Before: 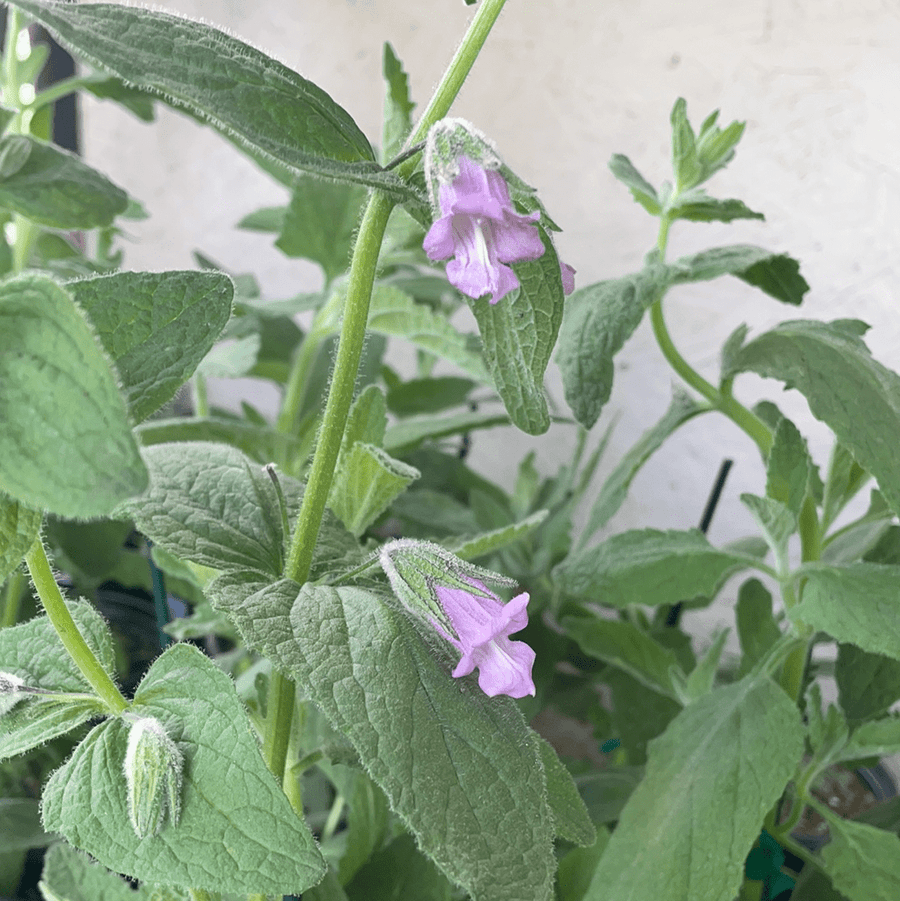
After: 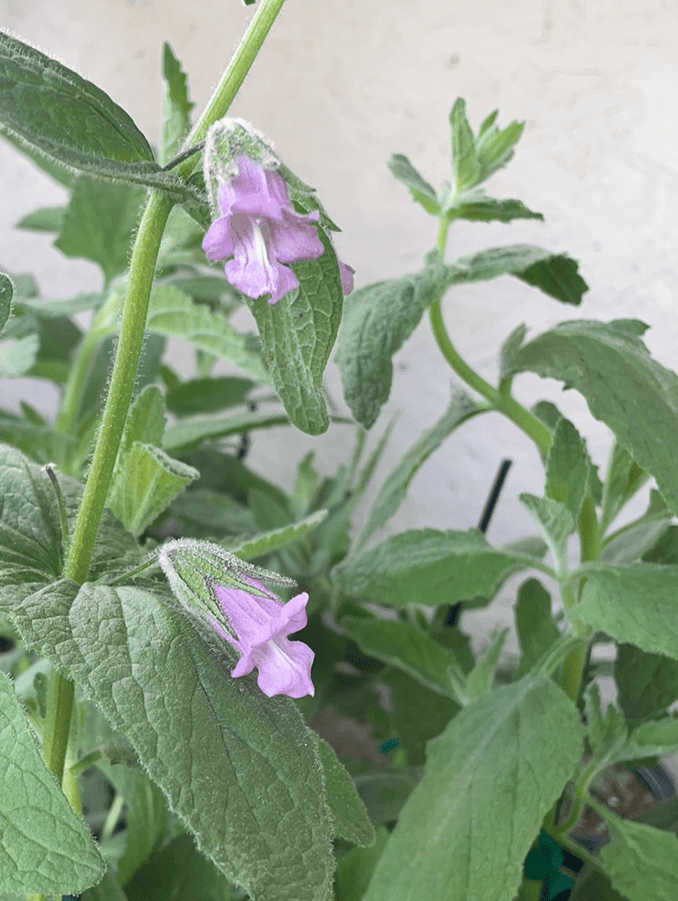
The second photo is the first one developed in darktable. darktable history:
crop and rotate: left 24.625%
